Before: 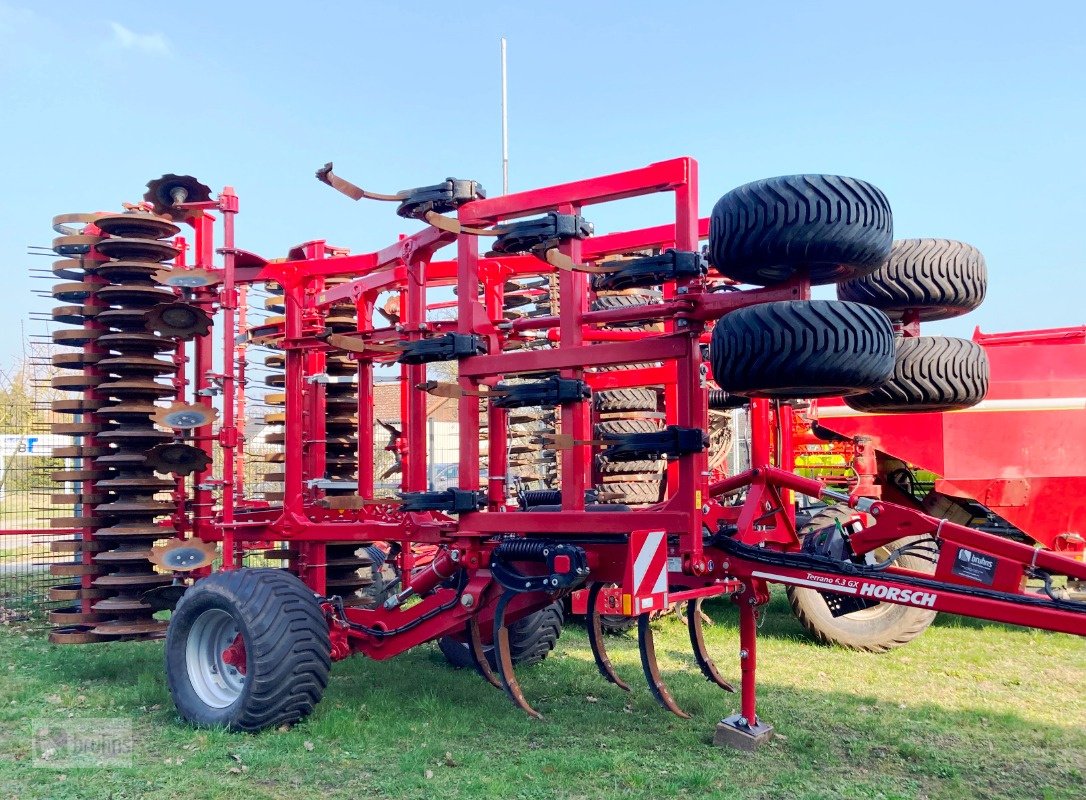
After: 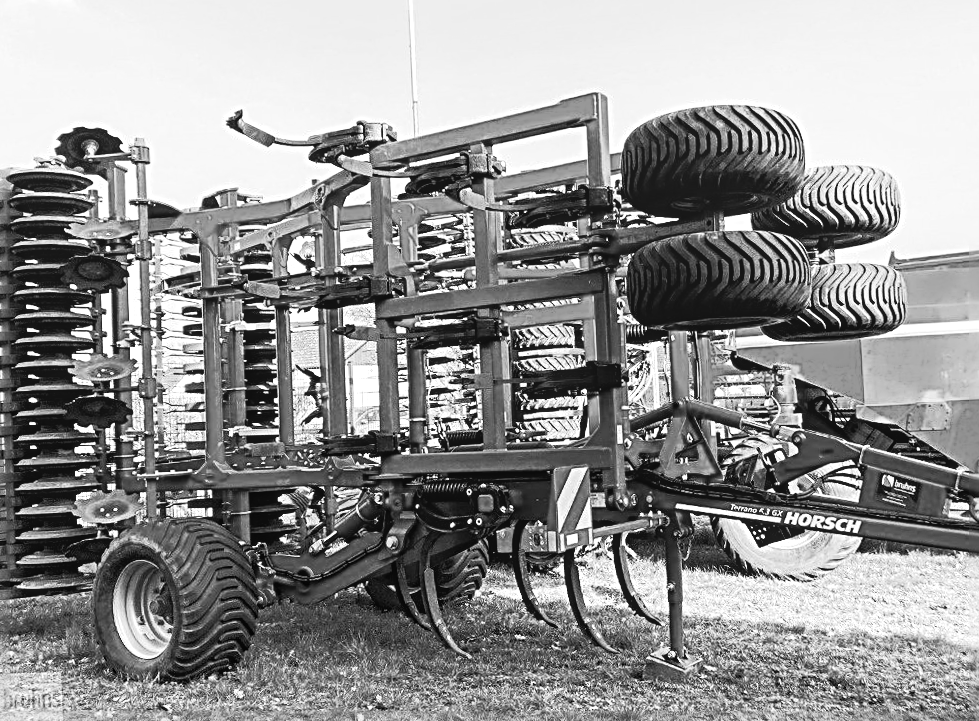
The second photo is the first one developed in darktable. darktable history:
monochrome: on, module defaults
contrast brightness saturation: contrast 0.2, brightness 0.16, saturation 0.22
white balance: red 1.042, blue 1.17
local contrast: detail 110%
sharpen: radius 3.69, amount 0.928
color zones: mix -62.47%
crop and rotate: angle 1.96°, left 5.673%, top 5.673%
color balance rgb: perceptual brilliance grading › highlights 14.29%, perceptual brilliance grading › mid-tones -5.92%, perceptual brilliance grading › shadows -26.83%, global vibrance 31.18%
